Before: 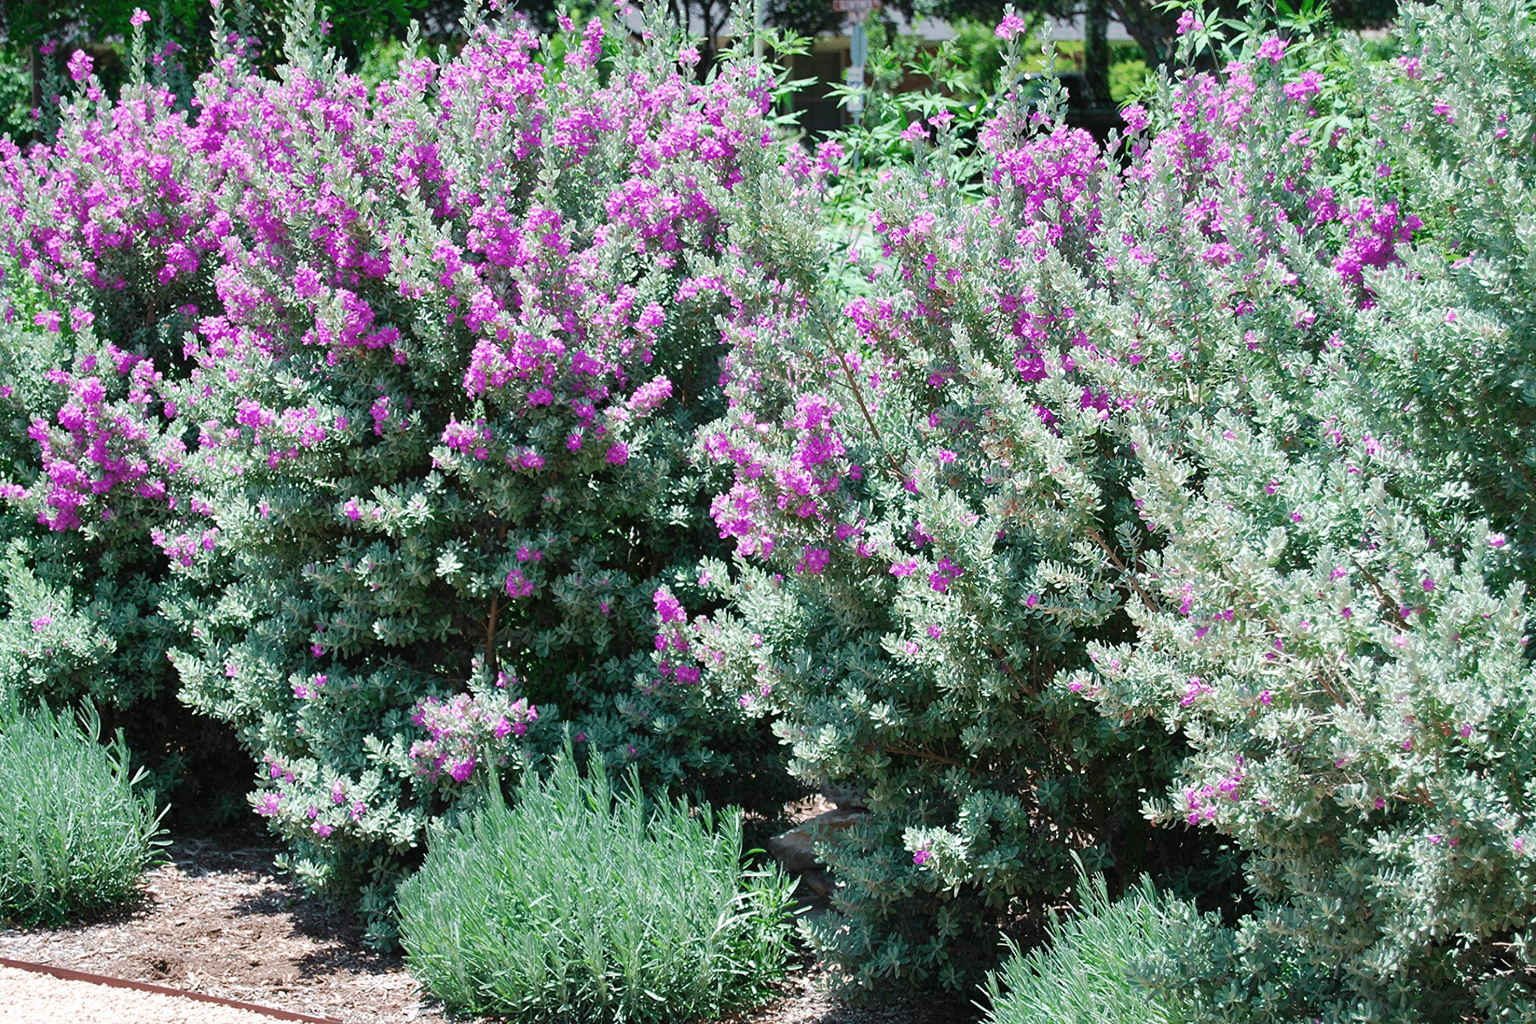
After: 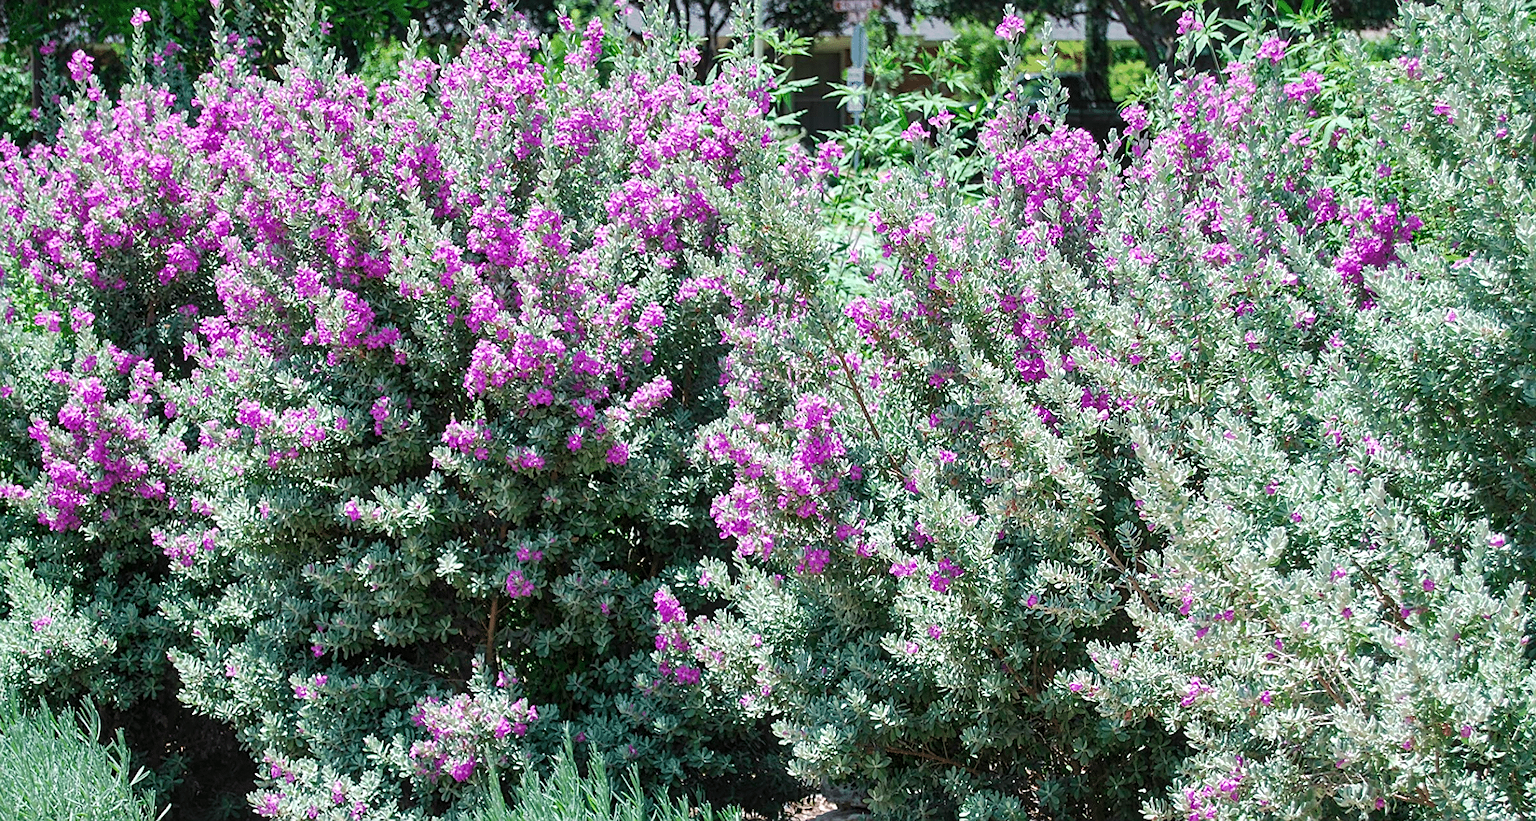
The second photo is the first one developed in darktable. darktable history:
sharpen: on, module defaults
local contrast: on, module defaults
crop: bottom 19.705%
